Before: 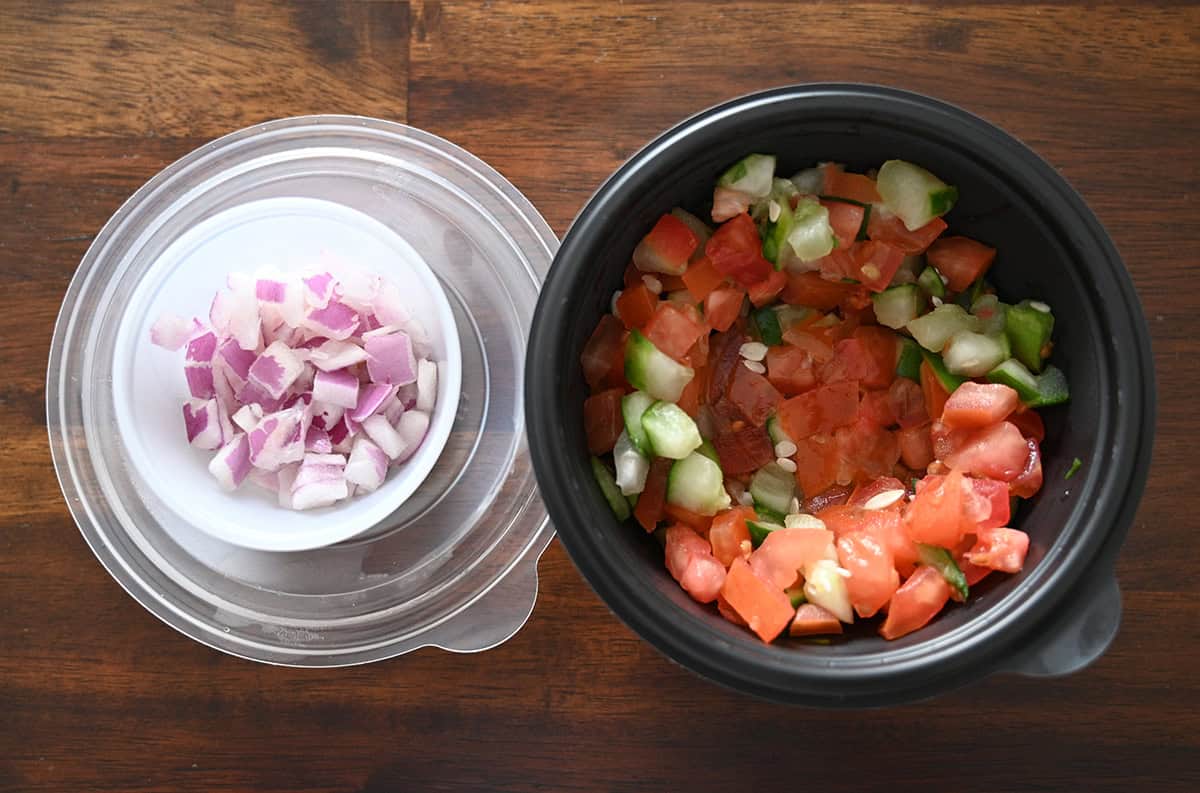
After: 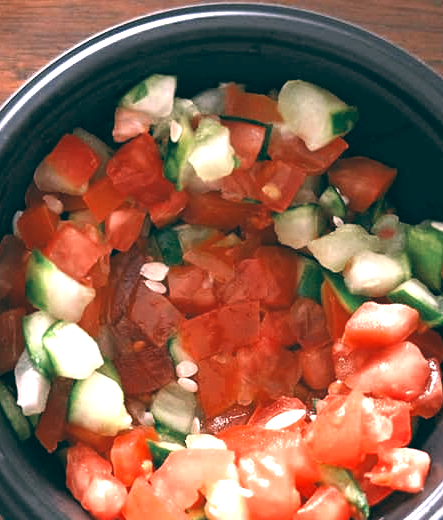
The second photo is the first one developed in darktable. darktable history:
exposure: black level correction 0, exposure 1.45 EV, compensate exposure bias true, compensate highlight preservation false
crop and rotate: left 49.936%, top 10.094%, right 13.136%, bottom 24.256%
color balance: lift [1.005, 0.99, 1.007, 1.01], gamma [1, 0.979, 1.011, 1.021], gain [0.923, 1.098, 1.025, 0.902], input saturation 90.45%, contrast 7.73%, output saturation 105.91%
color zones: curves: ch0 [(0, 0.5) (0.125, 0.4) (0.25, 0.5) (0.375, 0.4) (0.5, 0.4) (0.625, 0.35) (0.75, 0.35) (0.875, 0.5)]; ch1 [(0, 0.35) (0.125, 0.45) (0.25, 0.35) (0.375, 0.35) (0.5, 0.35) (0.625, 0.35) (0.75, 0.45) (0.875, 0.35)]; ch2 [(0, 0.6) (0.125, 0.5) (0.25, 0.5) (0.375, 0.6) (0.5, 0.6) (0.625, 0.5) (0.75, 0.5) (0.875, 0.5)]
white balance: red 1.042, blue 1.17
